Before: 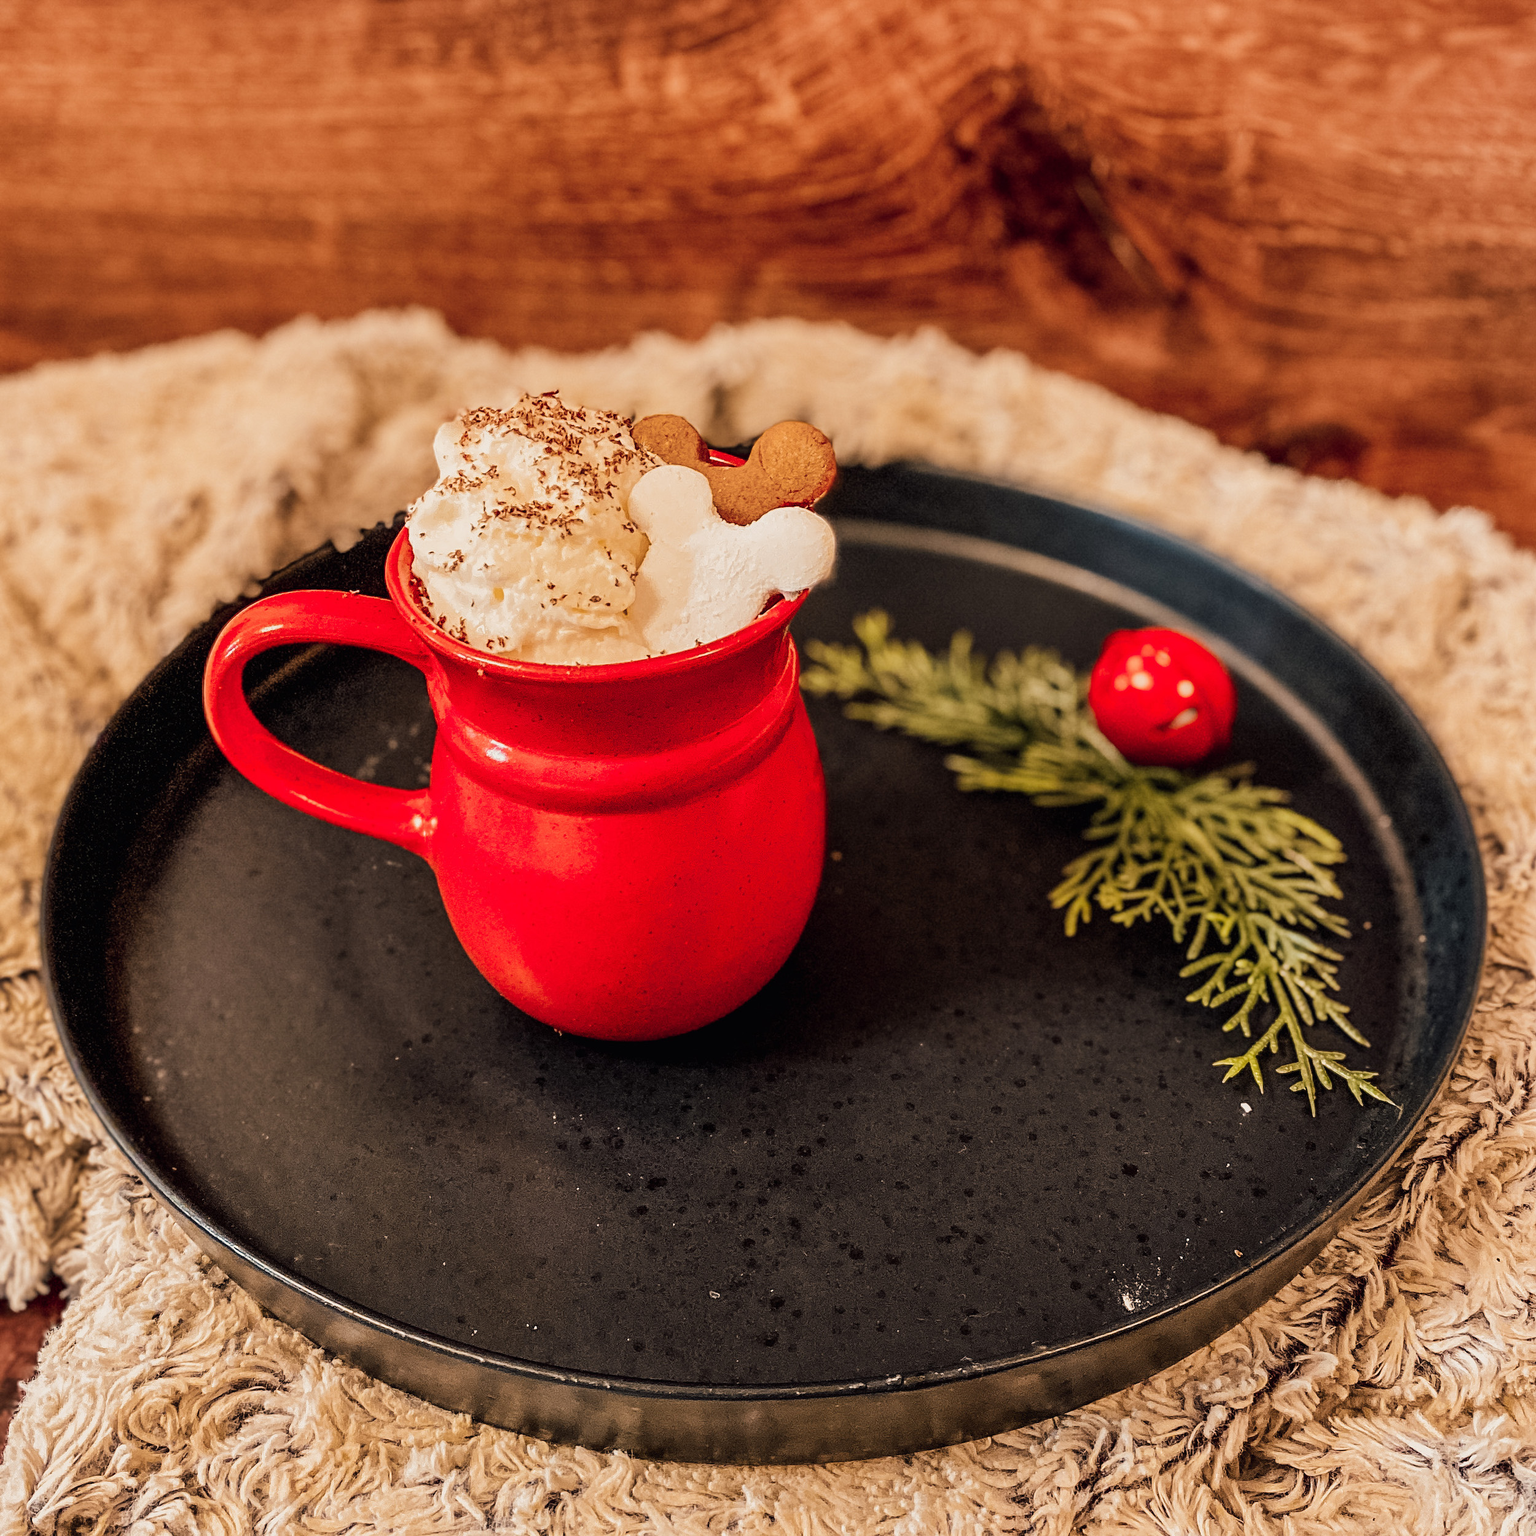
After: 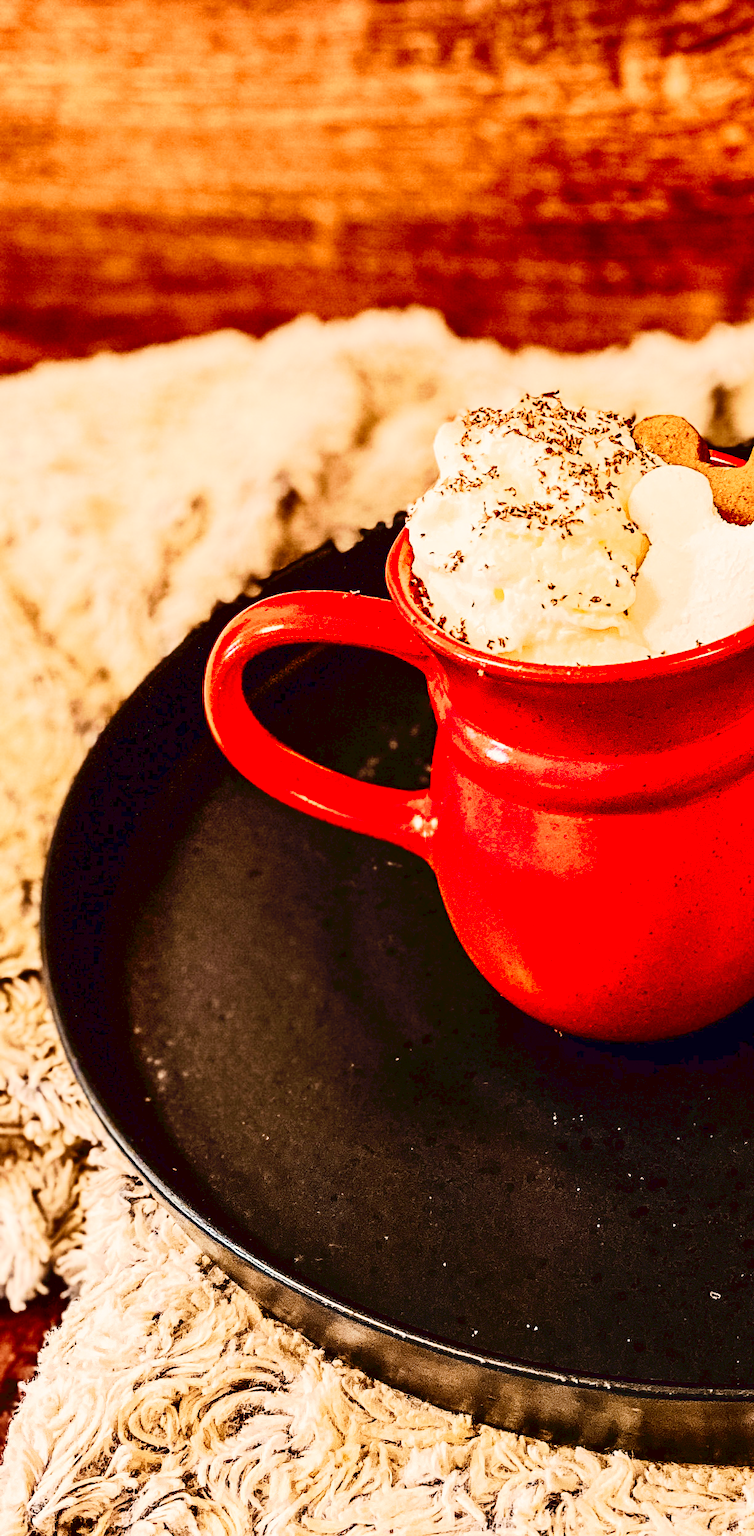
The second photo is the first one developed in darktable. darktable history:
exposure: black level correction 0.01, exposure 0.011 EV, compensate highlight preservation false
contrast brightness saturation: contrast 0.4, brightness 0.05, saturation 0.25
tone curve: curves: ch0 [(0, 0) (0.003, 0.059) (0.011, 0.059) (0.025, 0.057) (0.044, 0.055) (0.069, 0.057) (0.1, 0.083) (0.136, 0.128) (0.177, 0.185) (0.224, 0.242) (0.277, 0.308) (0.335, 0.383) (0.399, 0.468) (0.468, 0.547) (0.543, 0.632) (0.623, 0.71) (0.709, 0.801) (0.801, 0.859) (0.898, 0.922) (1, 1)], preserve colors none
crop and rotate: left 0%, top 0%, right 50.845%
